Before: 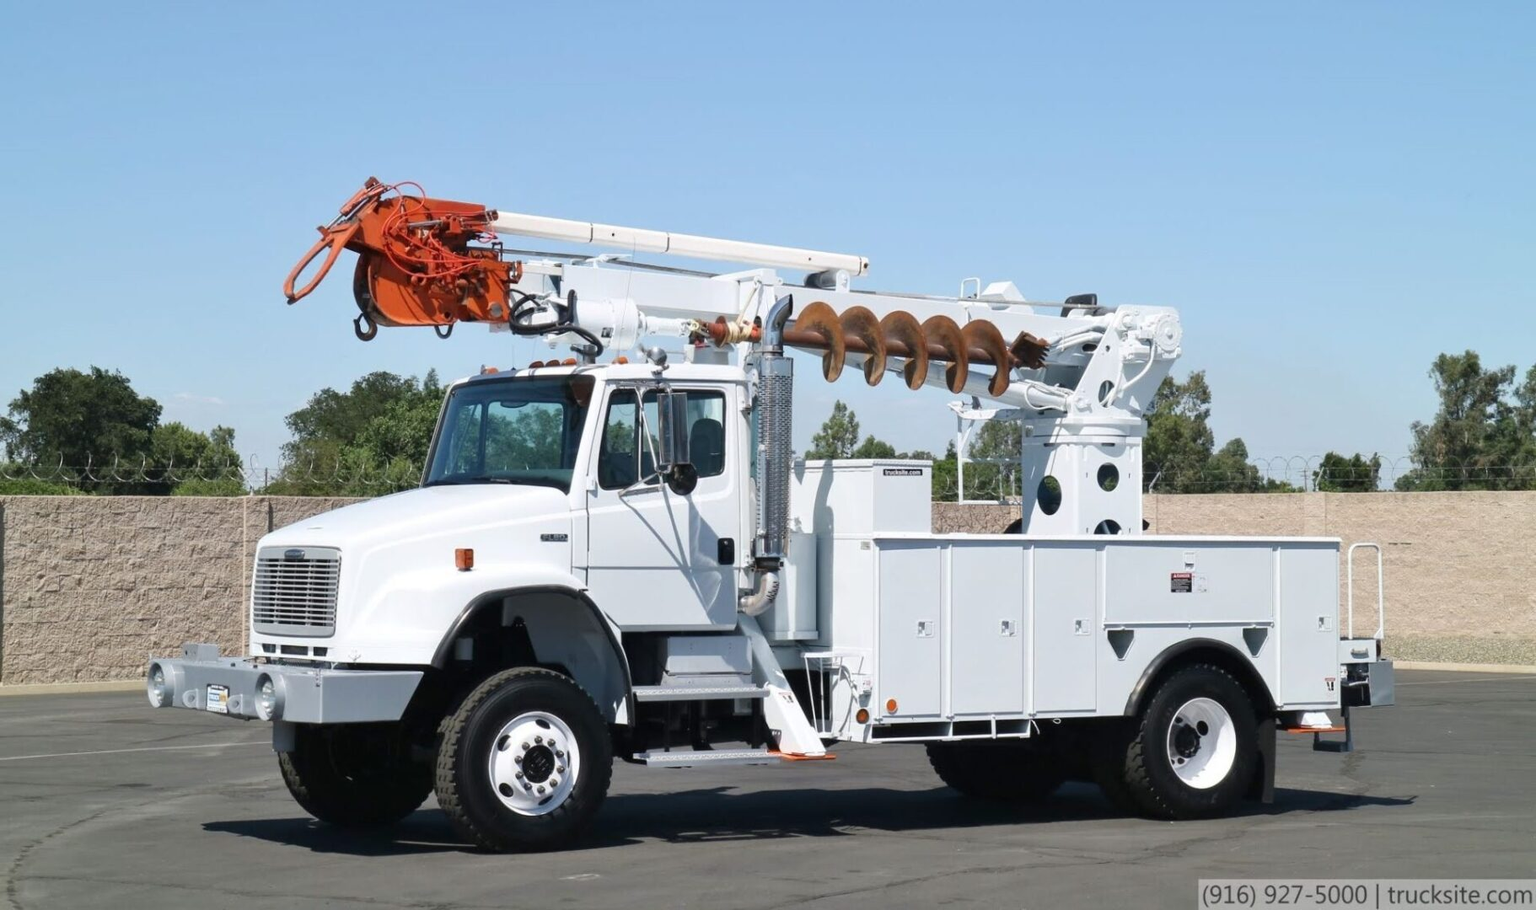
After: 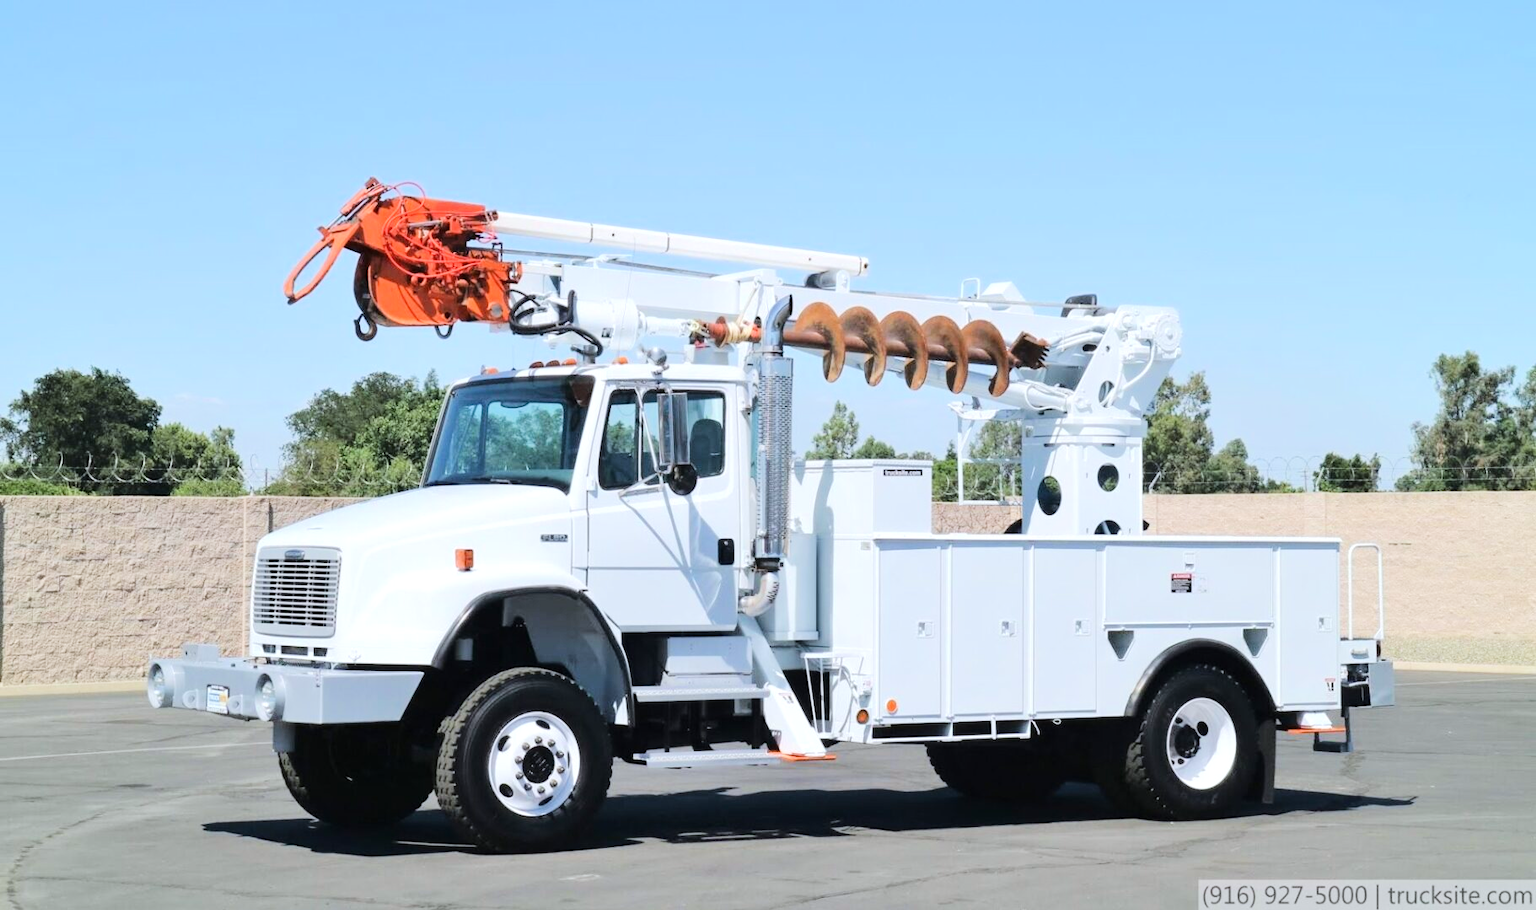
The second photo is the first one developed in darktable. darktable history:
tone equalizer: -7 EV 0.164 EV, -6 EV 0.569 EV, -5 EV 1.16 EV, -4 EV 1.3 EV, -3 EV 1.12 EV, -2 EV 0.6 EV, -1 EV 0.151 EV, edges refinement/feathering 500, mask exposure compensation -1.57 EV, preserve details no
color calibration: x 0.354, y 0.368, temperature 4735.97 K
